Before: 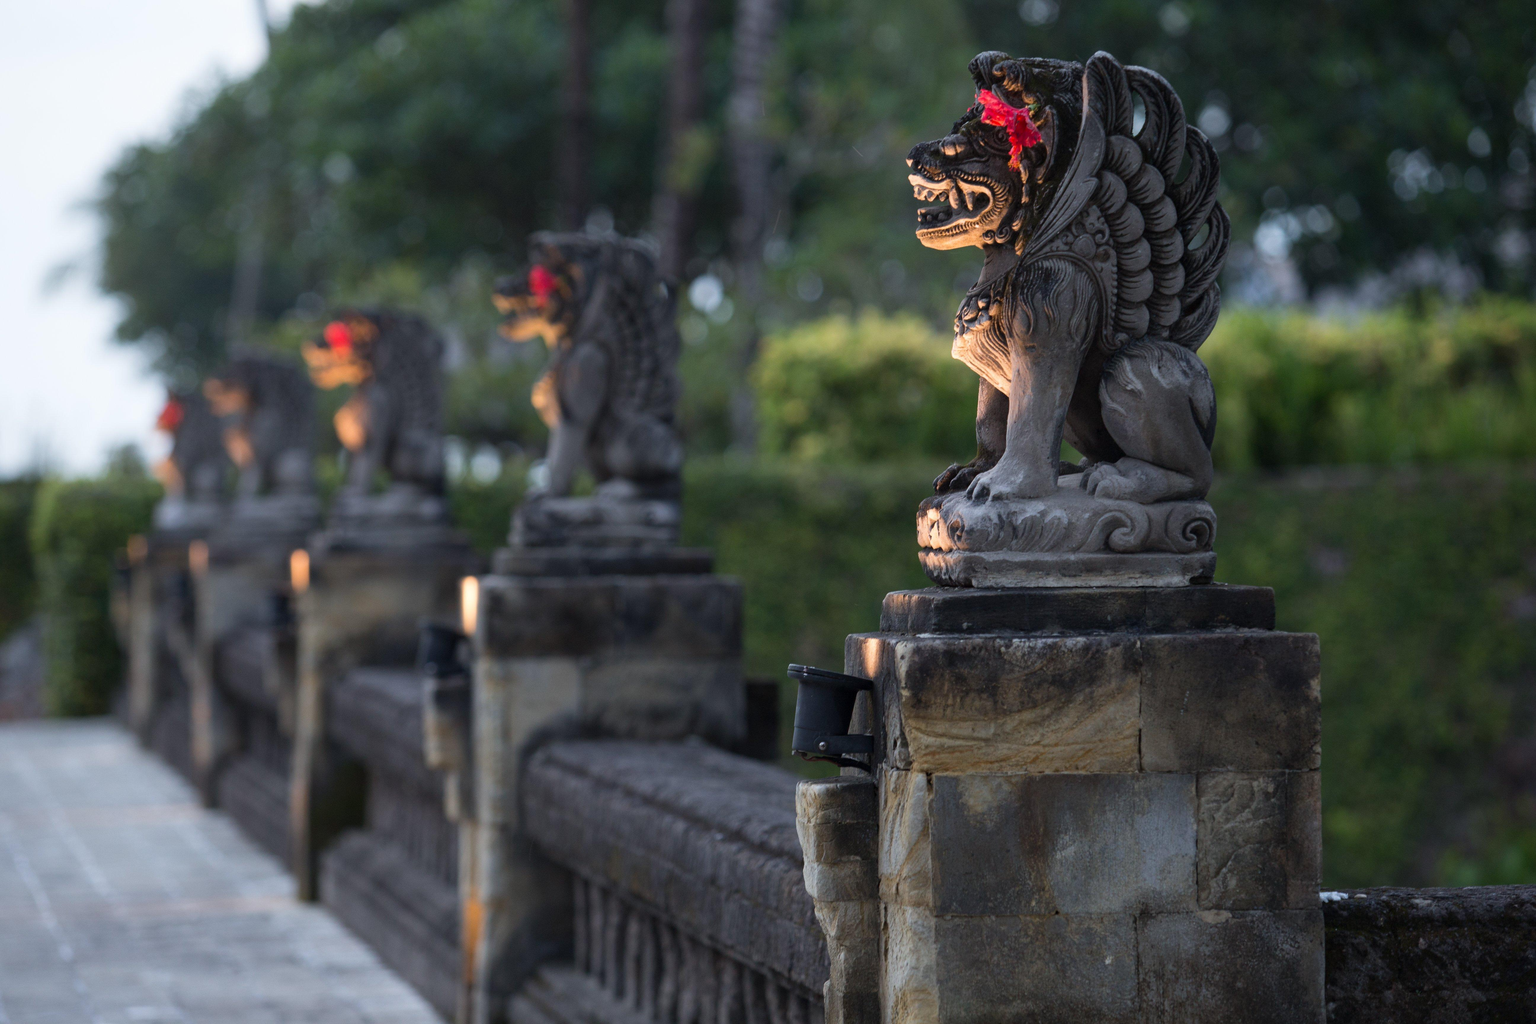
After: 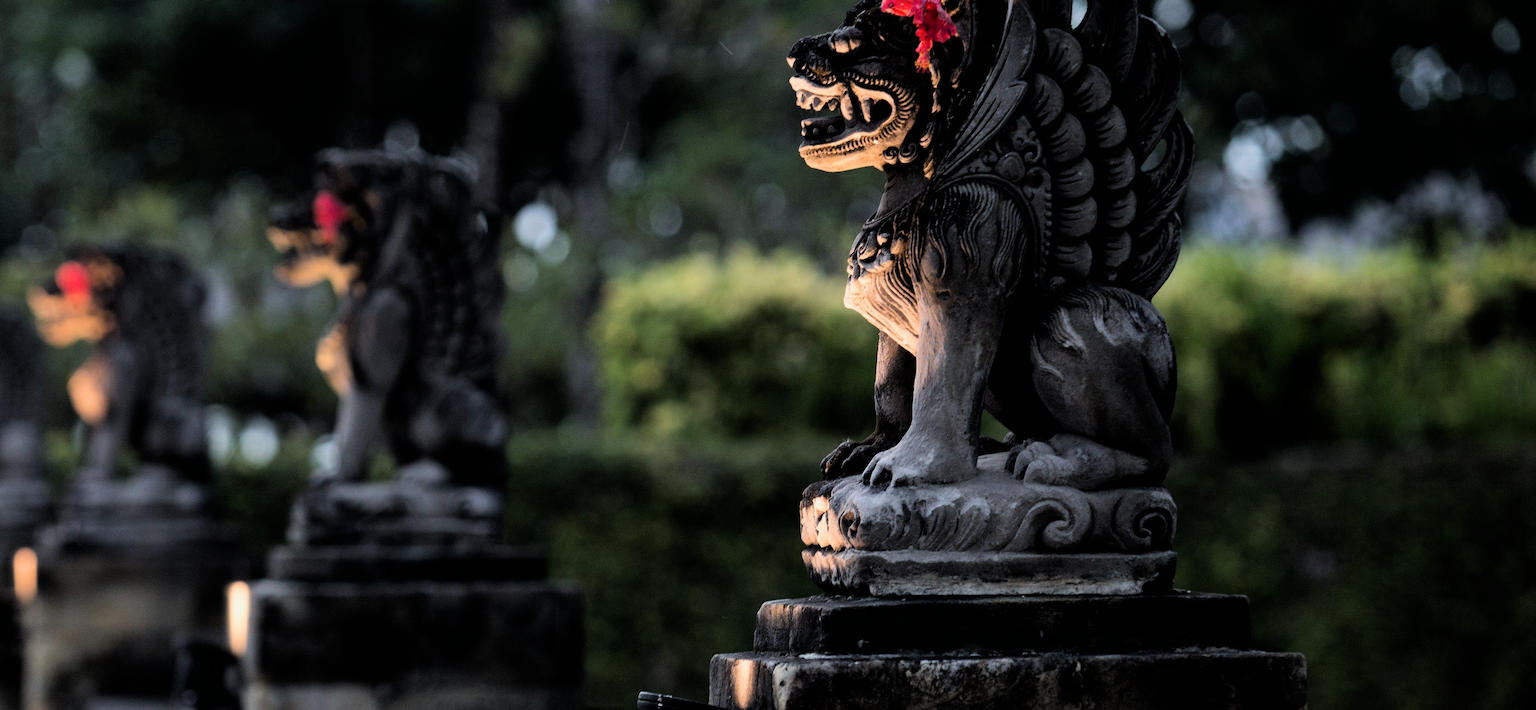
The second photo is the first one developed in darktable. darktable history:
crop: left 18.242%, top 11.106%, right 2.129%, bottom 33.611%
filmic rgb: black relative exposure -4 EV, white relative exposure 2.99 EV, hardness 2.98, contrast 1.512
